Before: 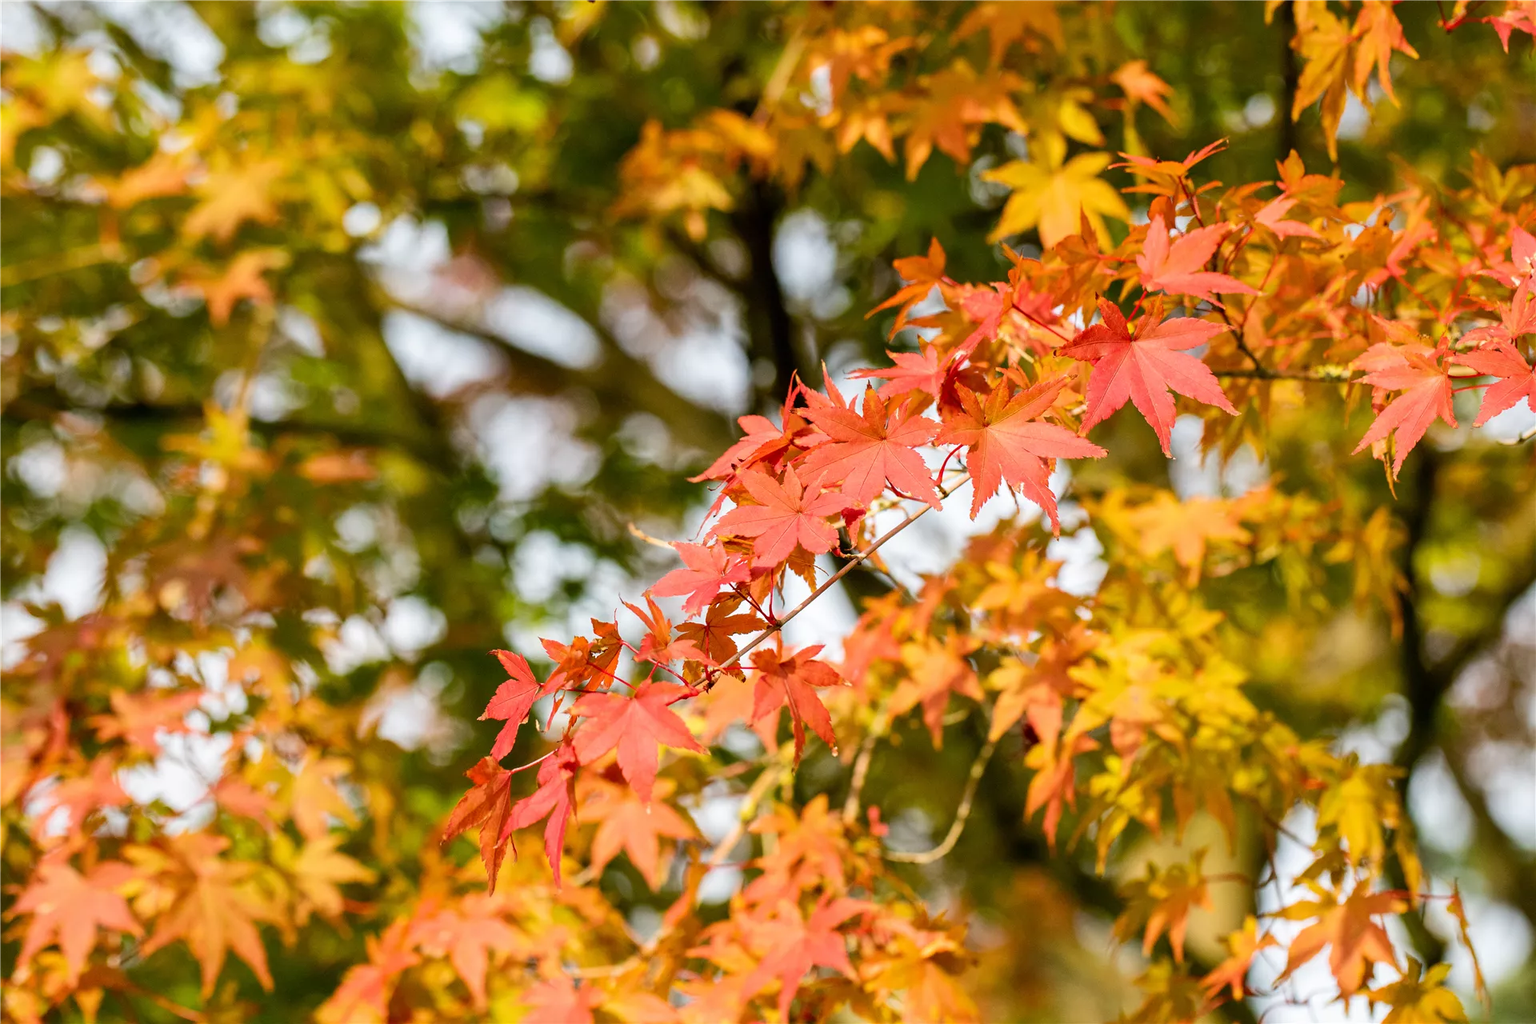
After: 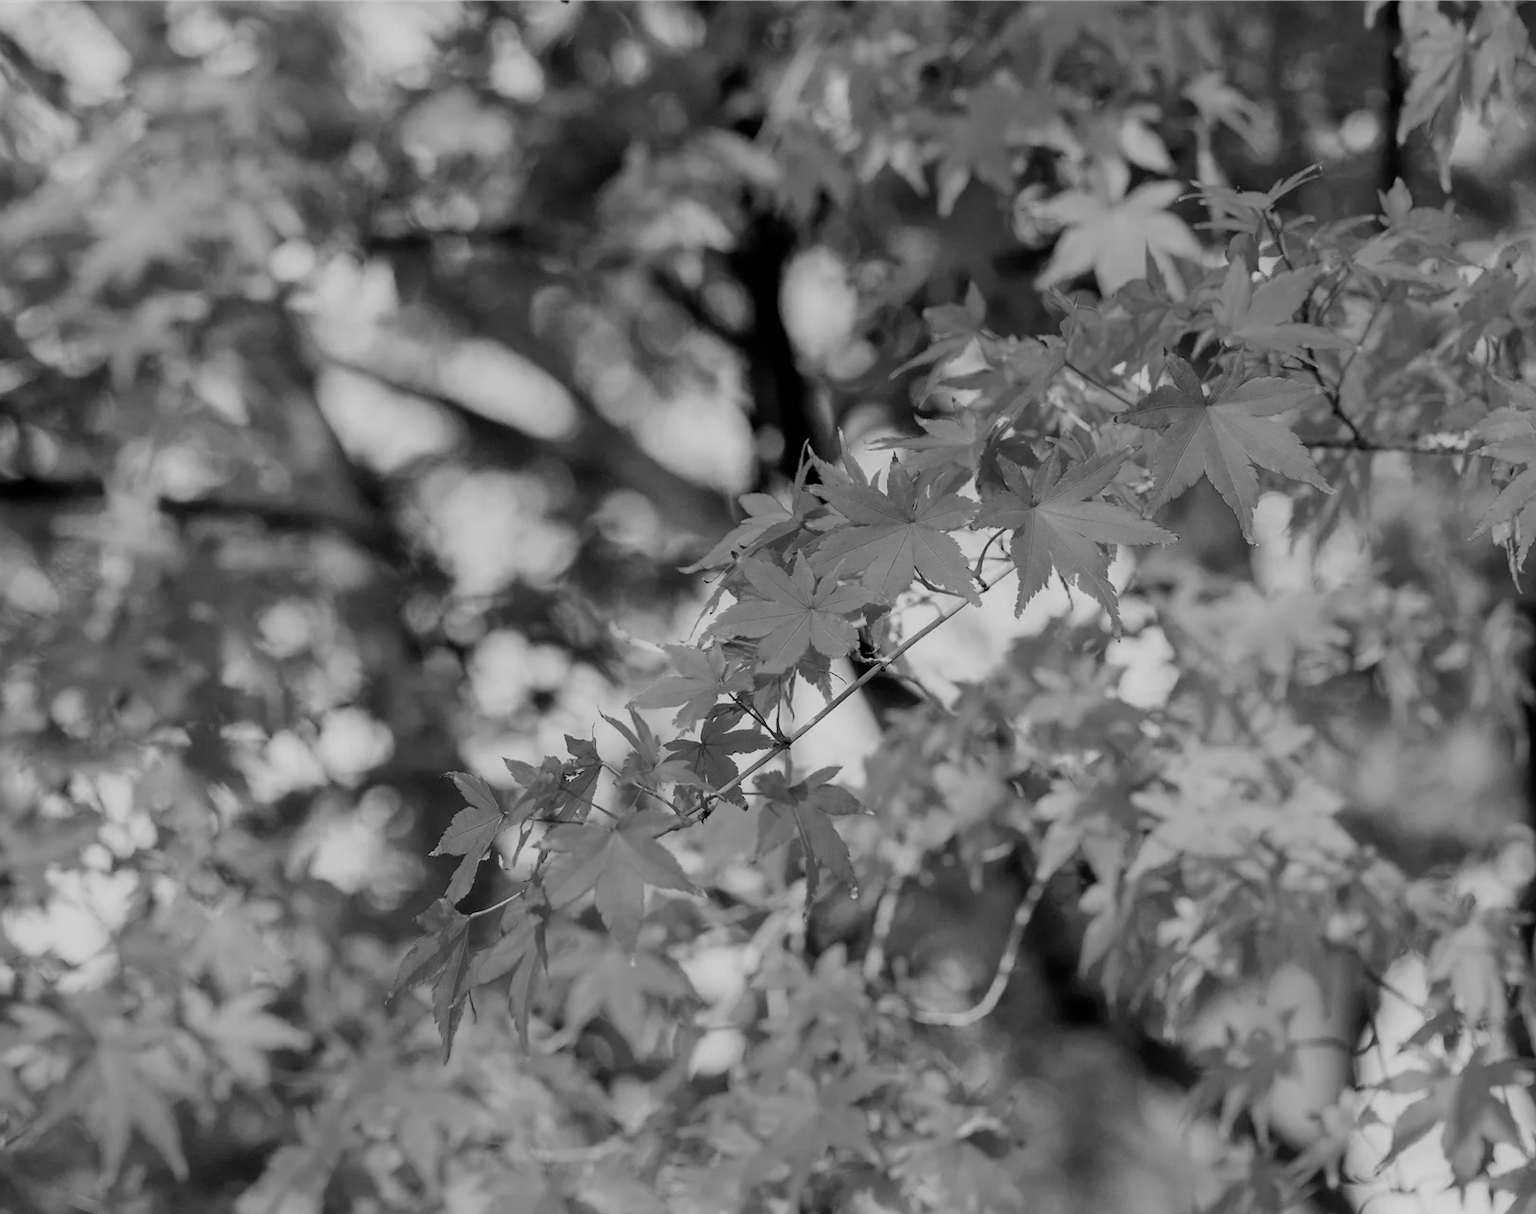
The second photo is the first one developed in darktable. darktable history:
filmic rgb: black relative exposure -7.65 EV, white relative exposure 4.56 EV, hardness 3.61
crop: left 7.598%, right 7.873%
monochrome: size 1
color zones: curves: ch0 [(0, 0.5) (0.125, 0.4) (0.25, 0.5) (0.375, 0.4) (0.5, 0.4) (0.625, 0.35) (0.75, 0.35) (0.875, 0.5)]; ch1 [(0, 0.35) (0.125, 0.45) (0.25, 0.35) (0.375, 0.35) (0.5, 0.35) (0.625, 0.35) (0.75, 0.45) (0.875, 0.35)]; ch2 [(0, 0.6) (0.125, 0.5) (0.25, 0.5) (0.375, 0.6) (0.5, 0.6) (0.625, 0.5) (0.75, 0.5) (0.875, 0.5)]
